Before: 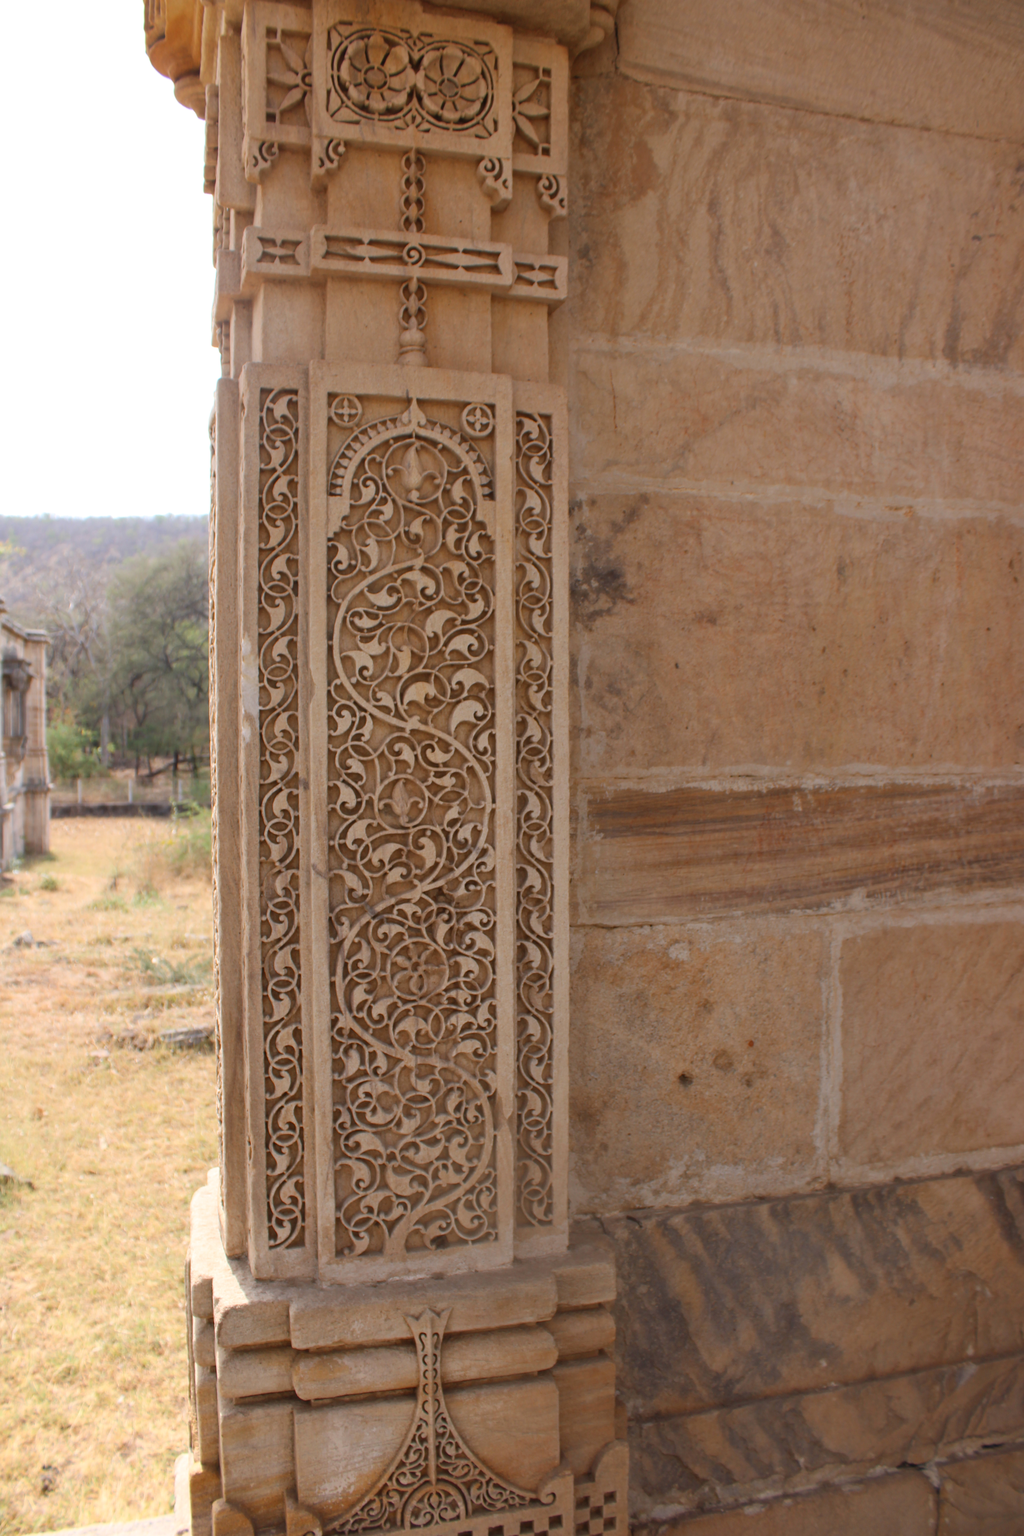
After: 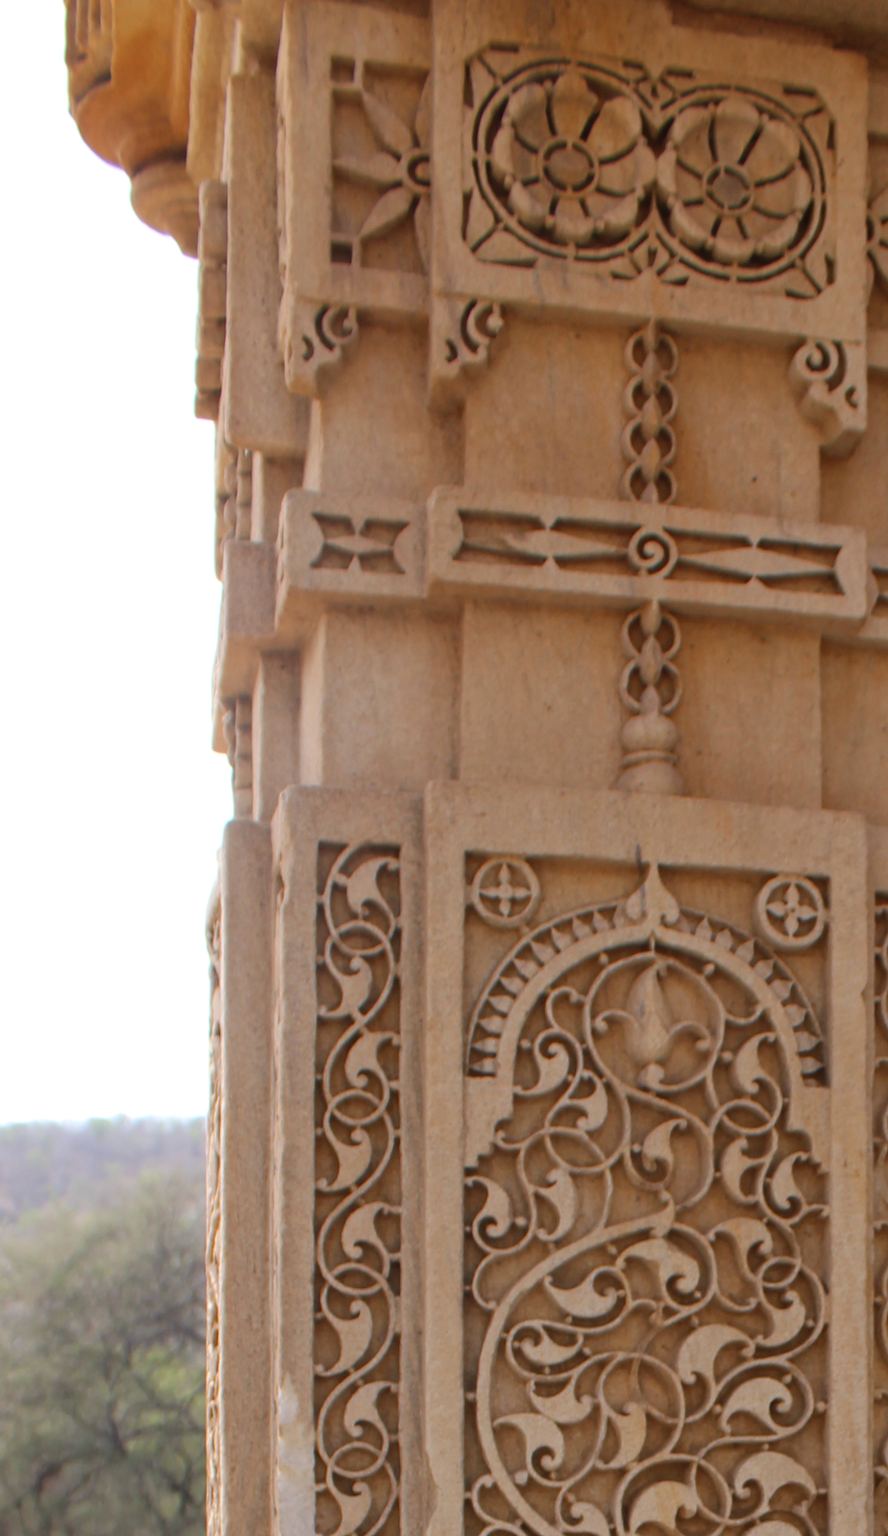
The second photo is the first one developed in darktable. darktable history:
crop and rotate: left 11.162%, top 0.089%, right 48.965%, bottom 53.953%
